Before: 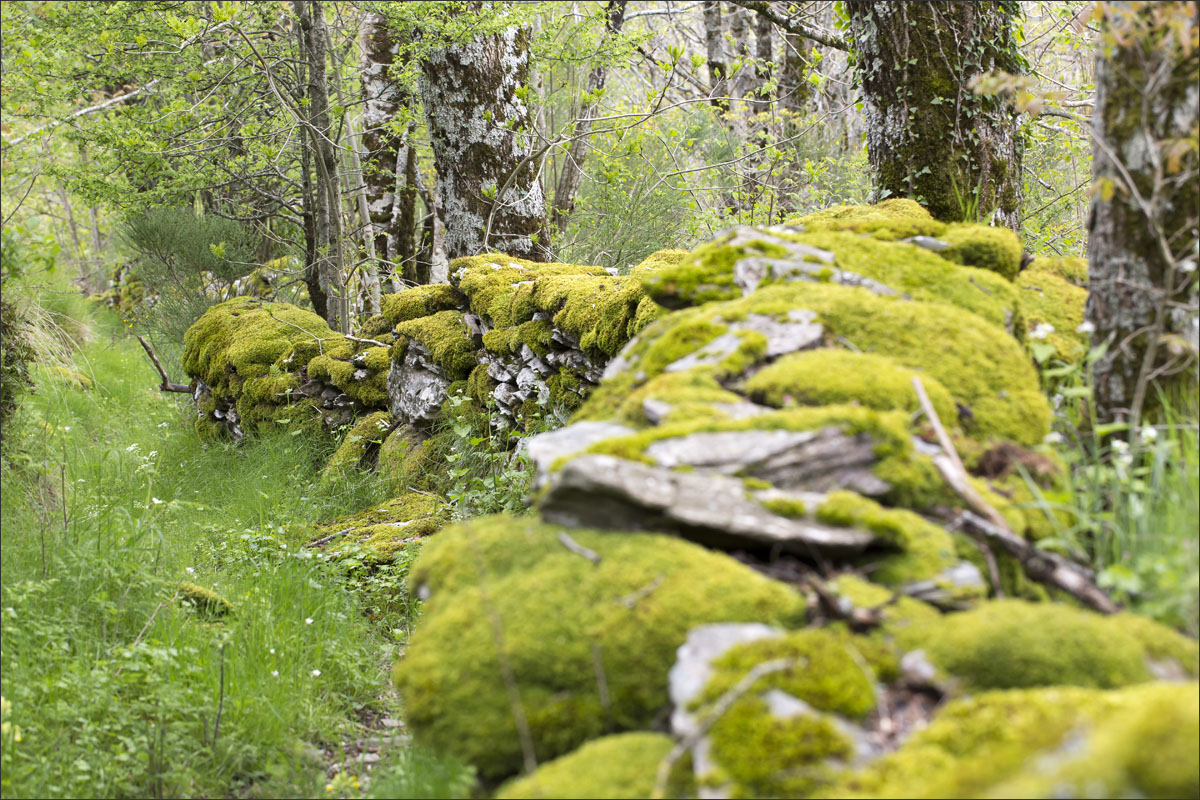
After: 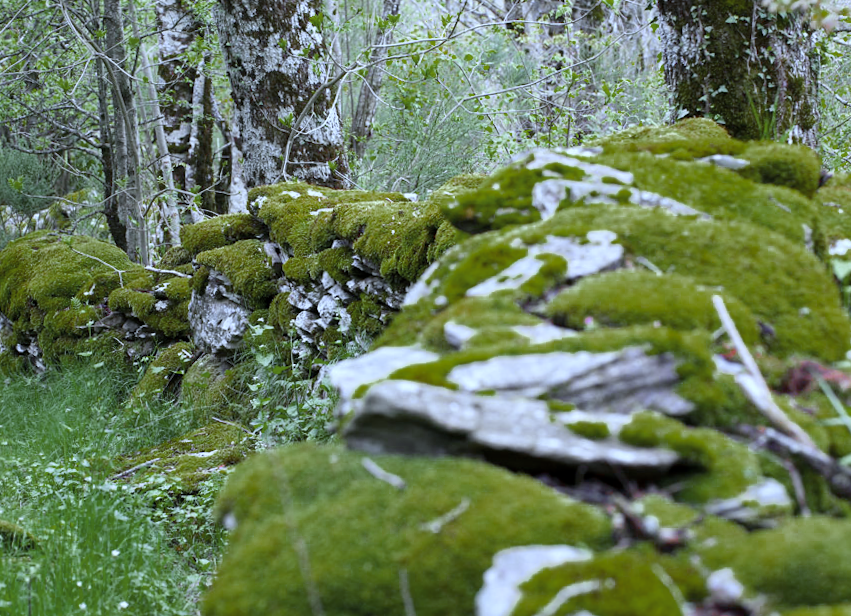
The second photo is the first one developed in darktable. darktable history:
crop and rotate: left 17.046%, top 10.659%, right 12.989%, bottom 14.553%
color zones: curves: ch0 [(0, 0.48) (0.209, 0.398) (0.305, 0.332) (0.429, 0.493) (0.571, 0.5) (0.714, 0.5) (0.857, 0.5) (1, 0.48)]; ch1 [(0, 0.736) (0.143, 0.625) (0.225, 0.371) (0.429, 0.256) (0.571, 0.241) (0.714, 0.213) (0.857, 0.48) (1, 0.736)]; ch2 [(0, 0.448) (0.143, 0.498) (0.286, 0.5) (0.429, 0.5) (0.571, 0.5) (0.714, 0.5) (0.857, 0.5) (1, 0.448)]
color balance rgb: global vibrance 42.74%
rotate and perspective: rotation -1.24°, automatic cropping off
white balance: red 0.871, blue 1.249
